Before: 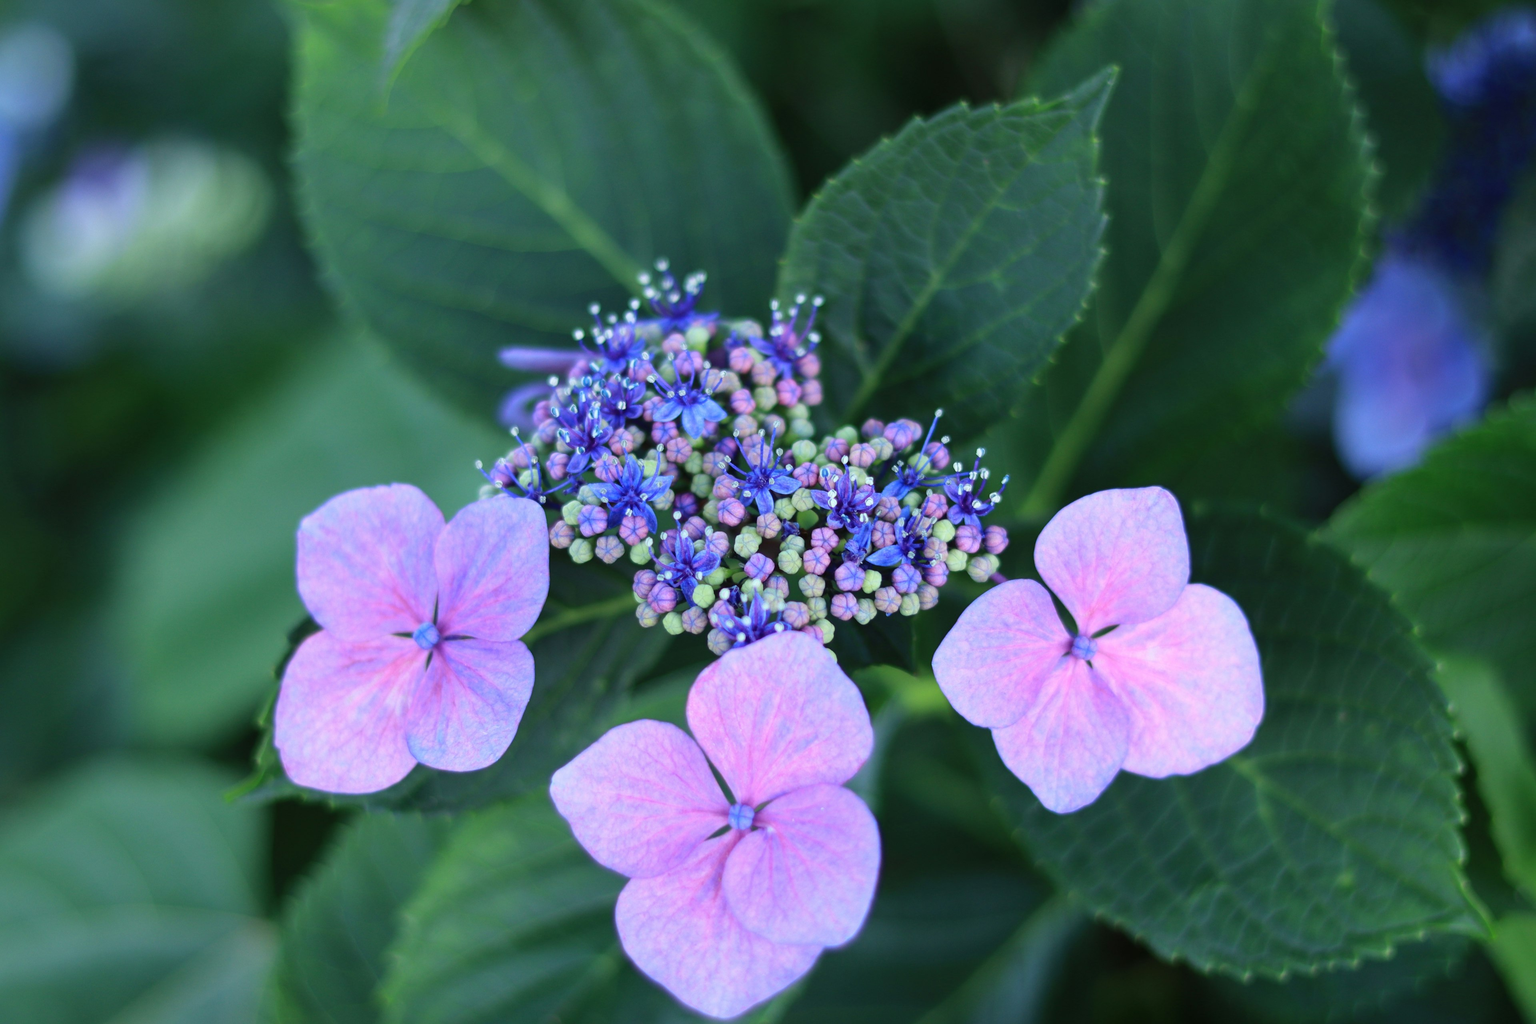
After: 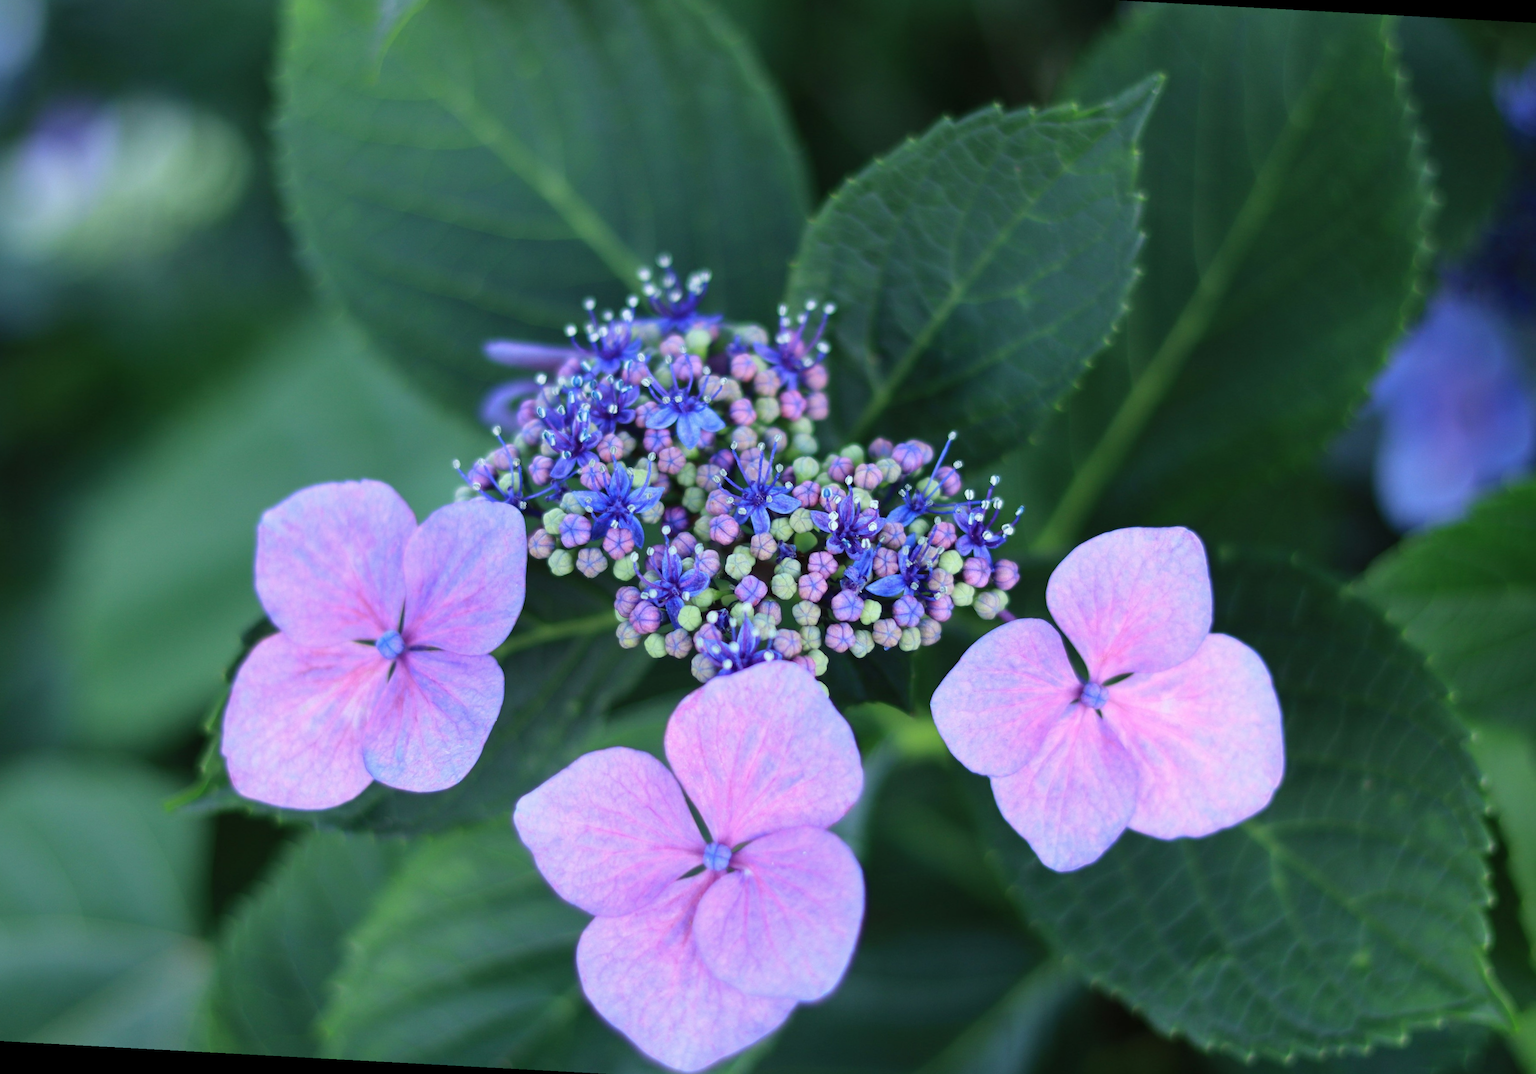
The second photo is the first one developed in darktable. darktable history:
crop and rotate: angle -3.1°, left 5.254%, top 5.231%, right 4.667%, bottom 4.219%
color correction: highlights b* -0.022, saturation 0.976
